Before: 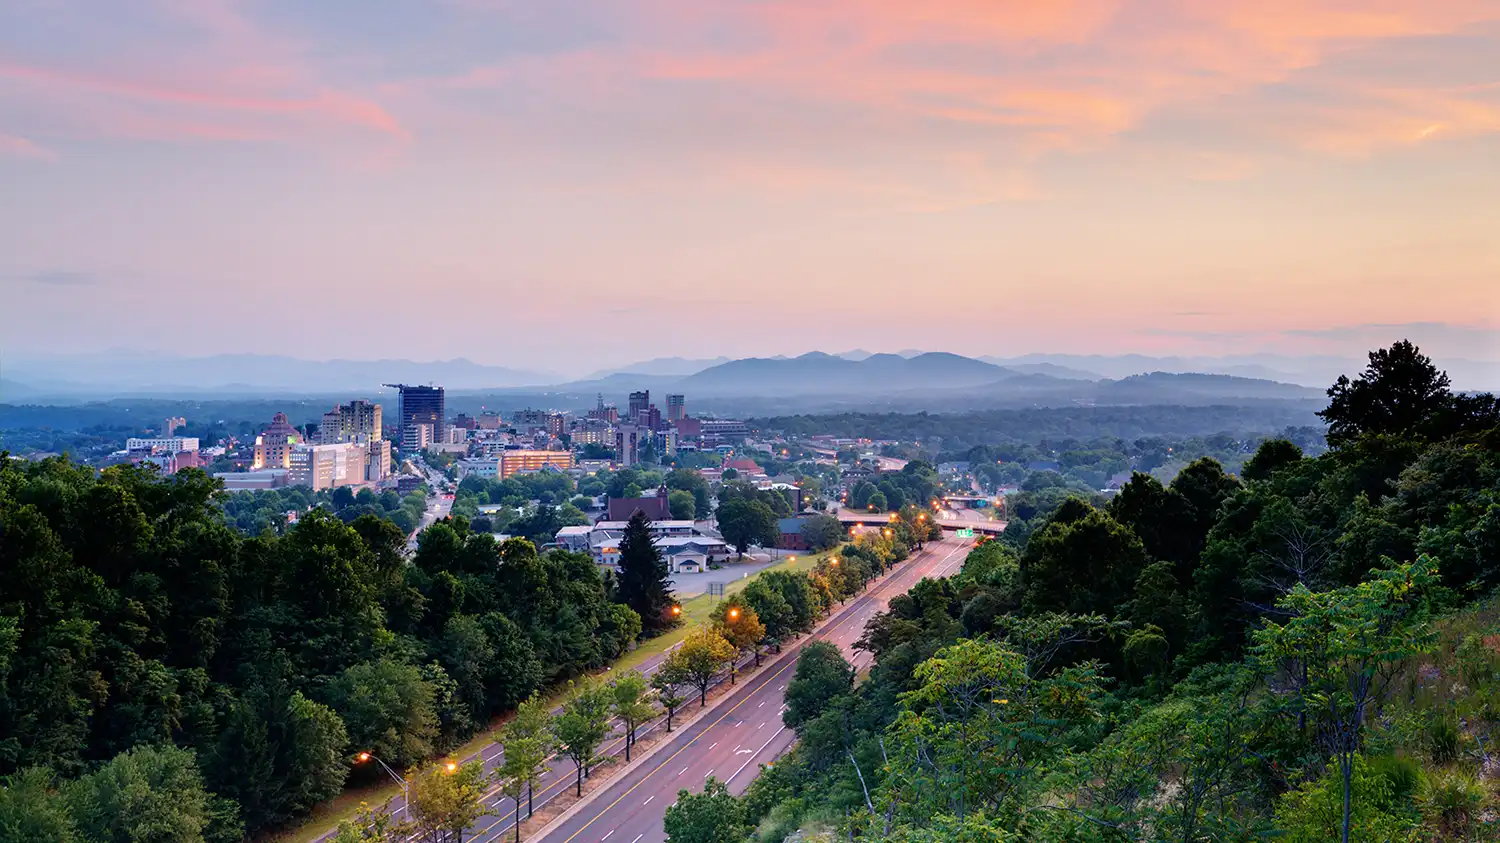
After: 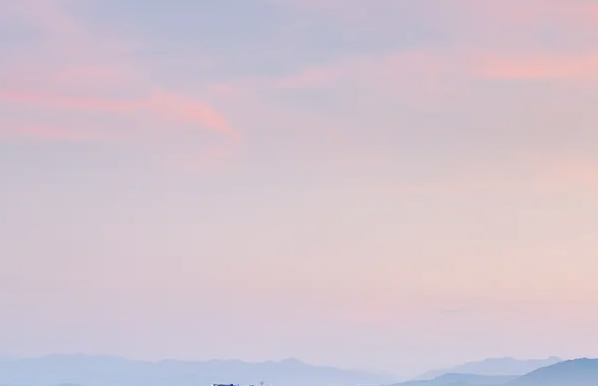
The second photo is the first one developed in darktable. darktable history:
crop and rotate: left 11.292%, top 0.064%, right 48.788%, bottom 54.063%
base curve: curves: ch0 [(0, 0.024) (0.055, 0.065) (0.121, 0.166) (0.236, 0.319) (0.693, 0.726) (1, 1)], preserve colors none
